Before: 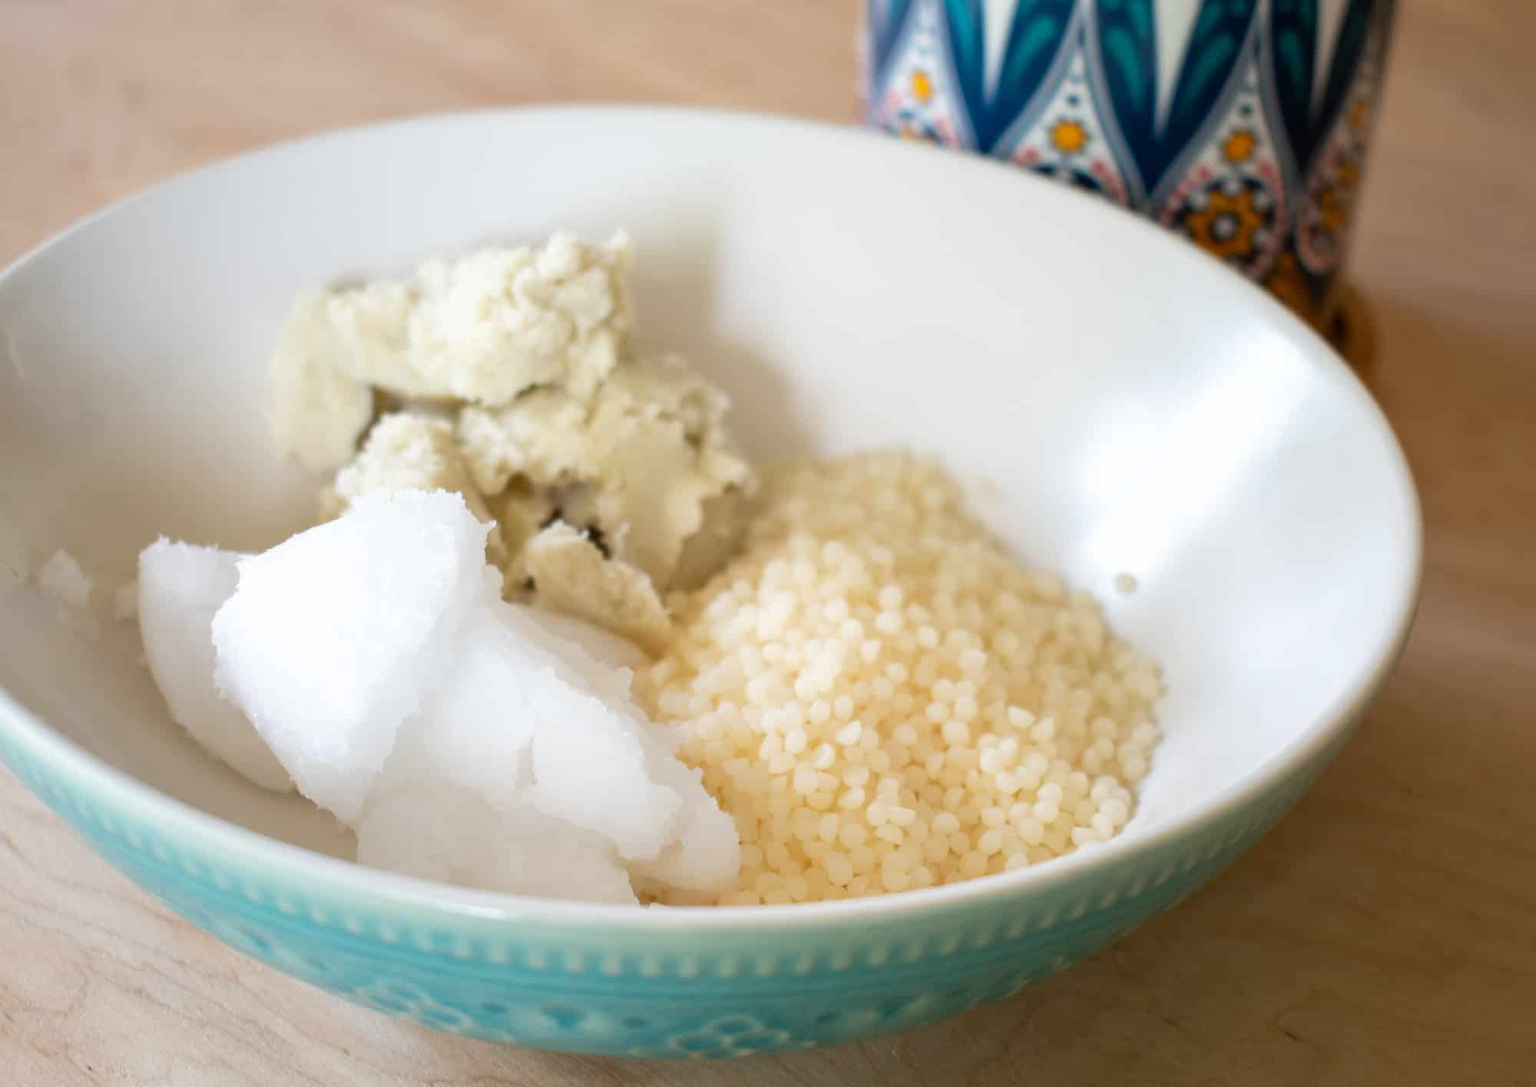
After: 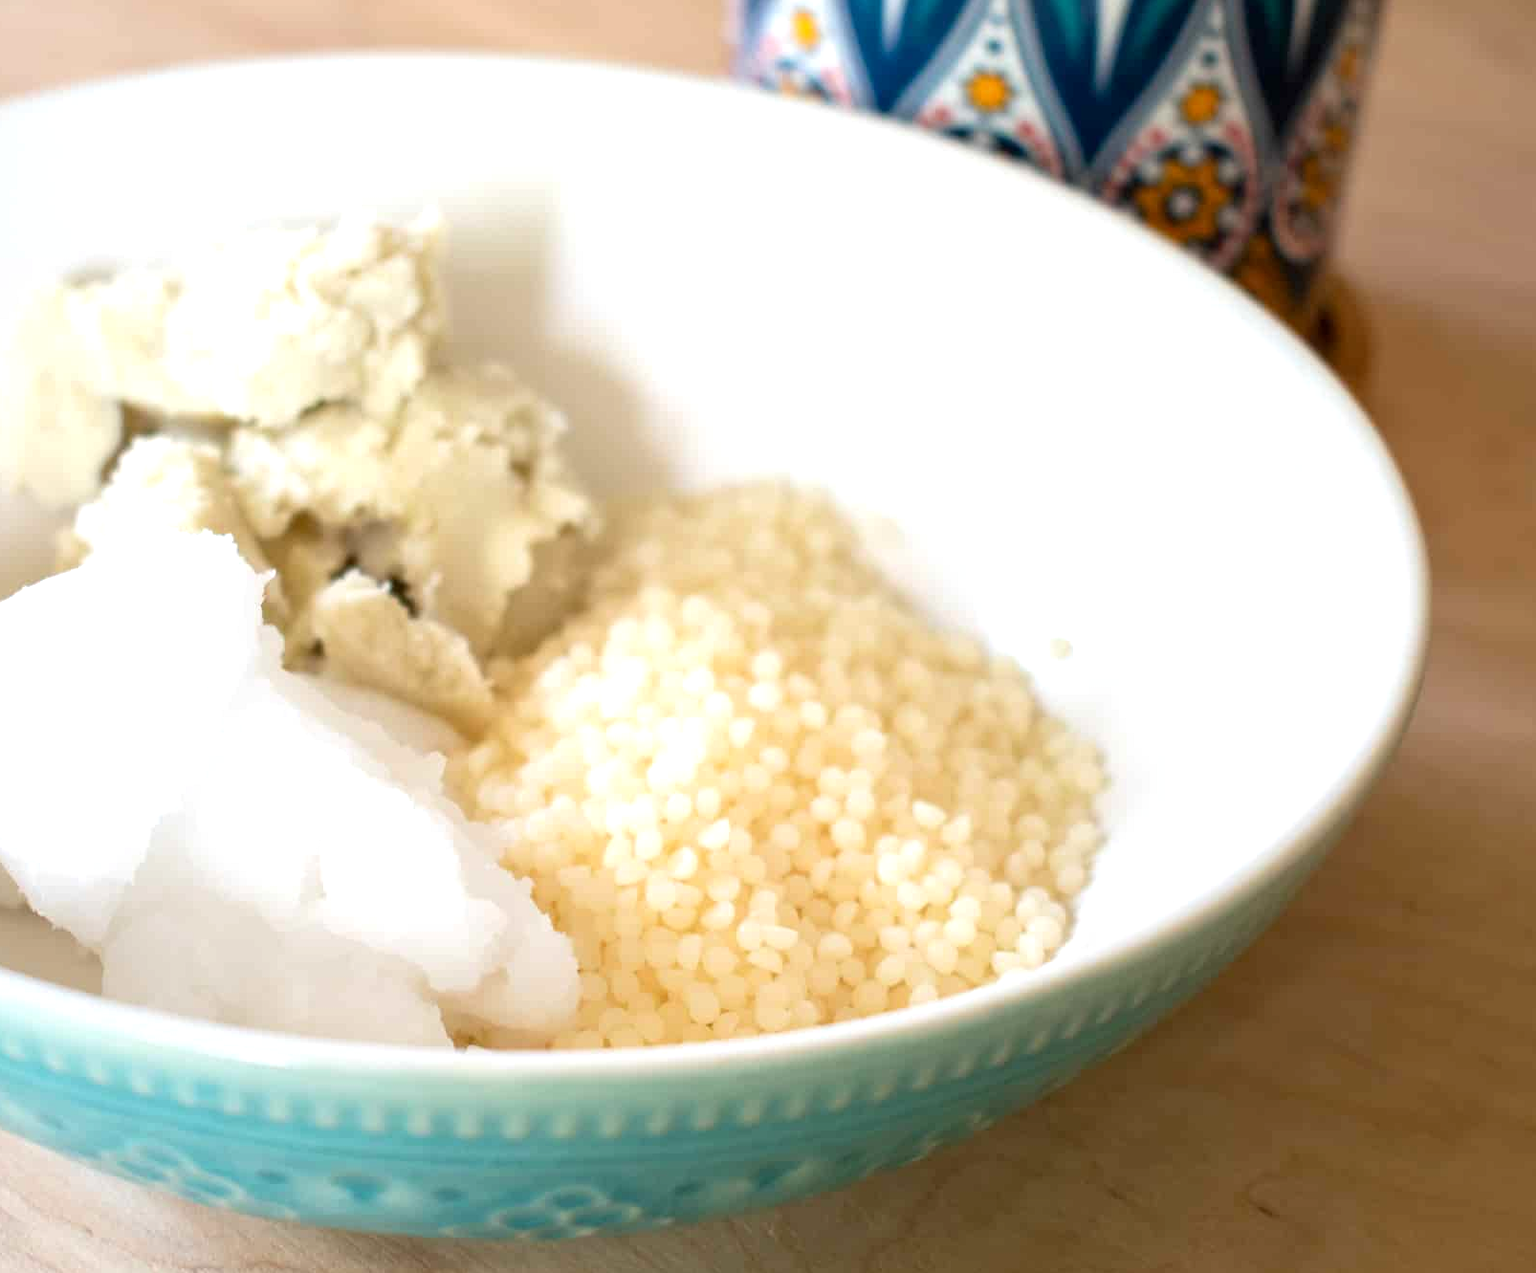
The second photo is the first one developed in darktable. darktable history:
exposure: black level correction 0.001, exposure 0.499 EV, compensate highlight preservation false
crop and rotate: left 17.936%, top 5.853%, right 1.739%
